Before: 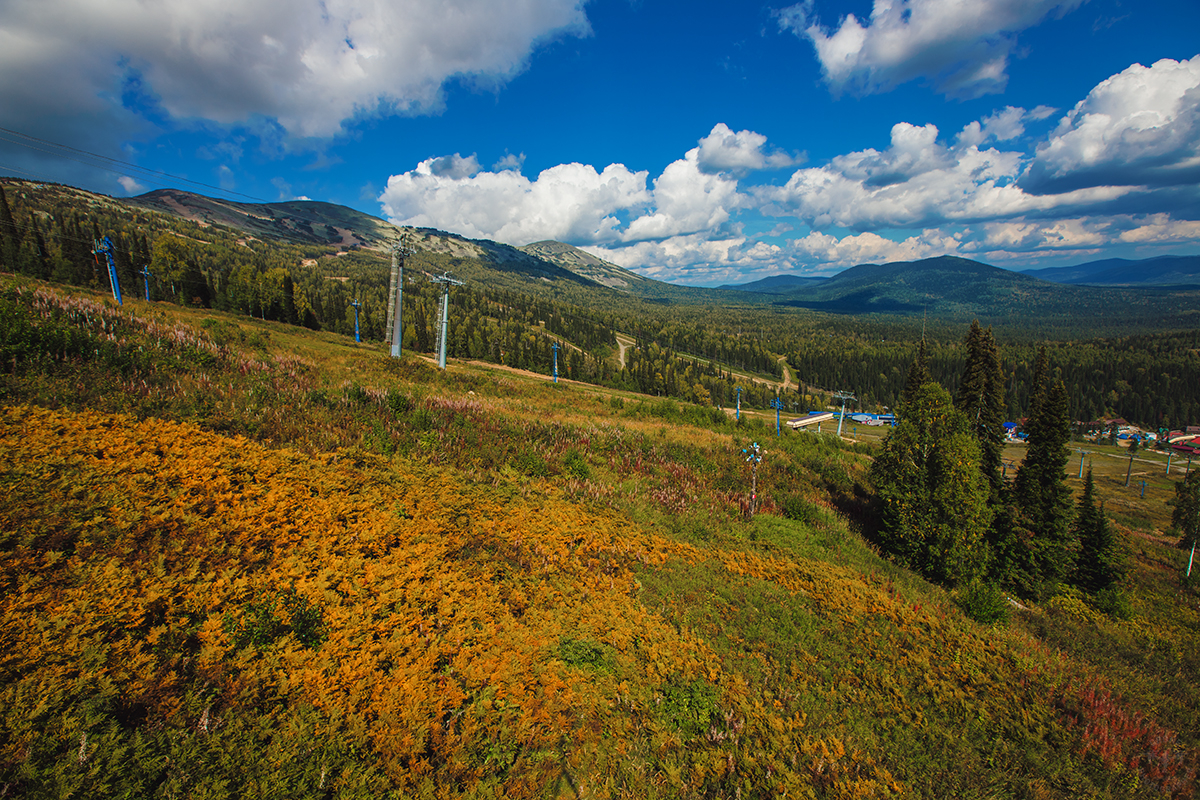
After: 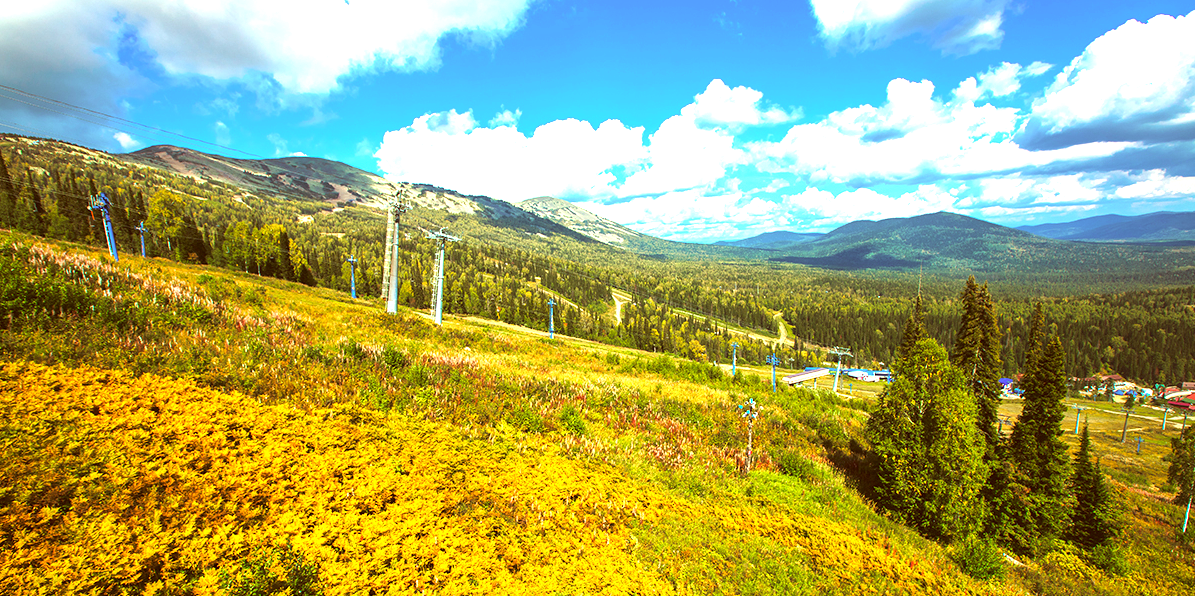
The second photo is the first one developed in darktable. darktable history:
exposure: black level correction 0.001, exposure 1.997 EV, compensate highlight preservation false
crop: left 0.355%, top 5.565%, bottom 19.819%
color correction: highlights a* -6.22, highlights b* 9.24, shadows a* 10.46, shadows b* 23.3
